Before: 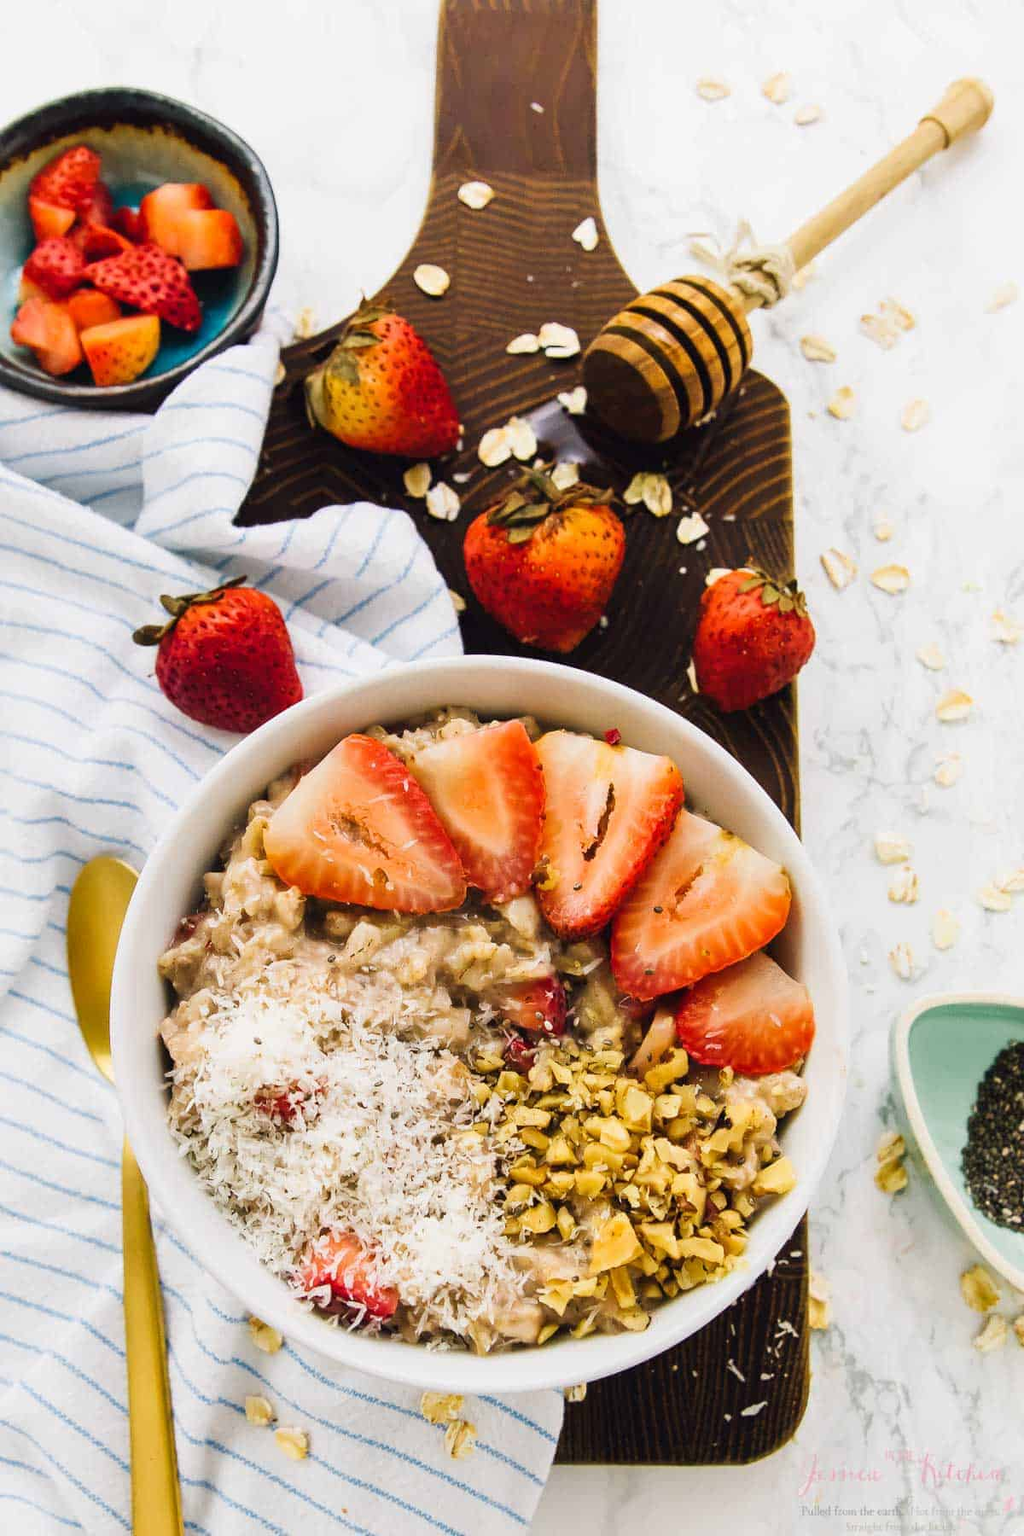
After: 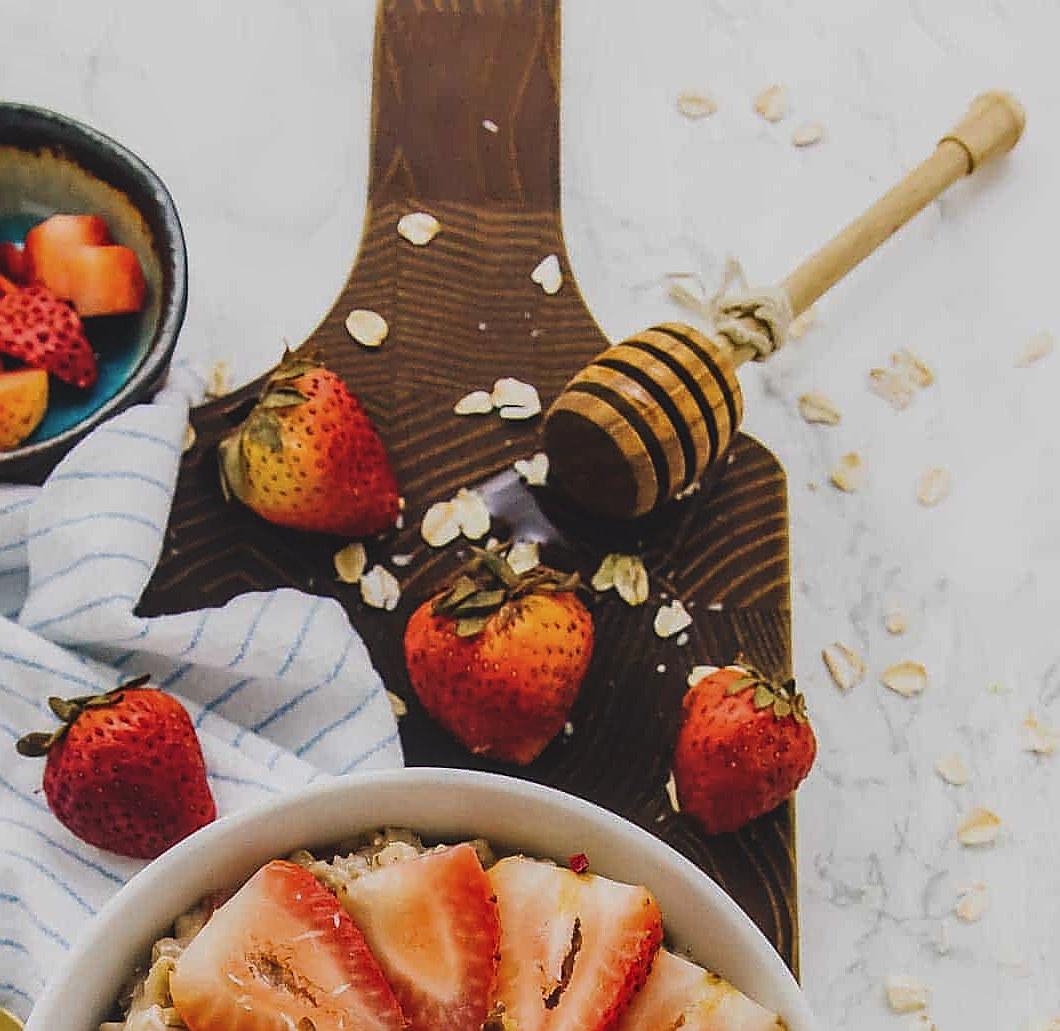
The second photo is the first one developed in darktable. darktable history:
sharpen: radius 1.393, amount 1.248, threshold 0.624
local contrast: on, module defaults
crop and rotate: left 11.641%, bottom 42.684%
exposure: black level correction -0.015, exposure -0.533 EV, compensate exposure bias true, compensate highlight preservation false
